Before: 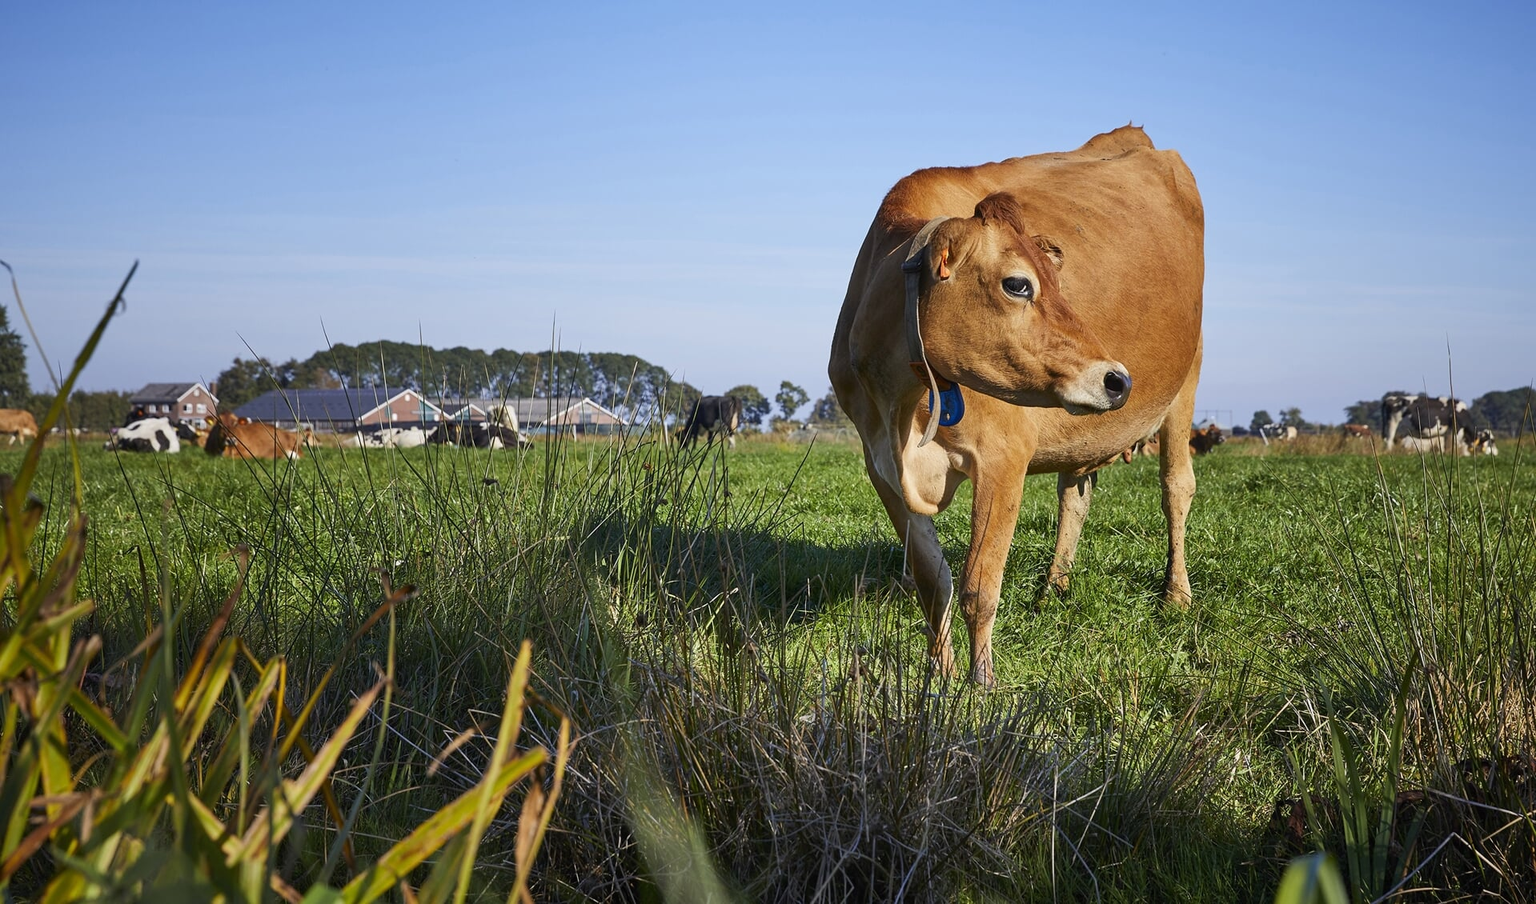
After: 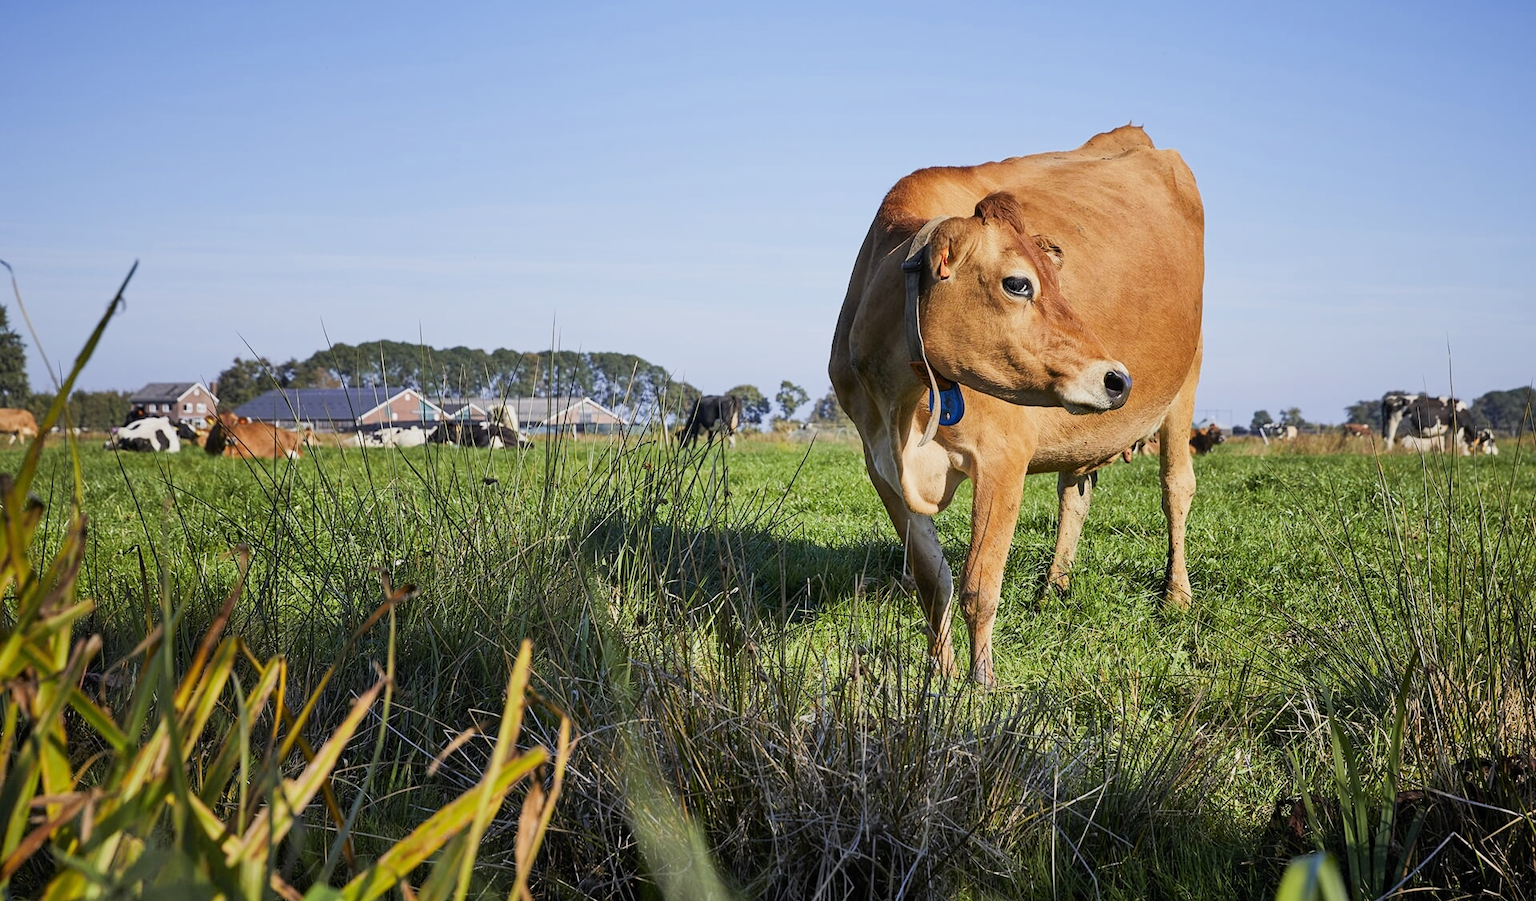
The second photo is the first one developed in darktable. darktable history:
crop: top 0.16%, bottom 0.139%
exposure: exposure 0.604 EV, compensate exposure bias true, compensate highlight preservation false
filmic rgb: black relative exposure -8 EV, white relative exposure 4.05 EV, threshold 5.99 EV, hardness 4.14, enable highlight reconstruction true
